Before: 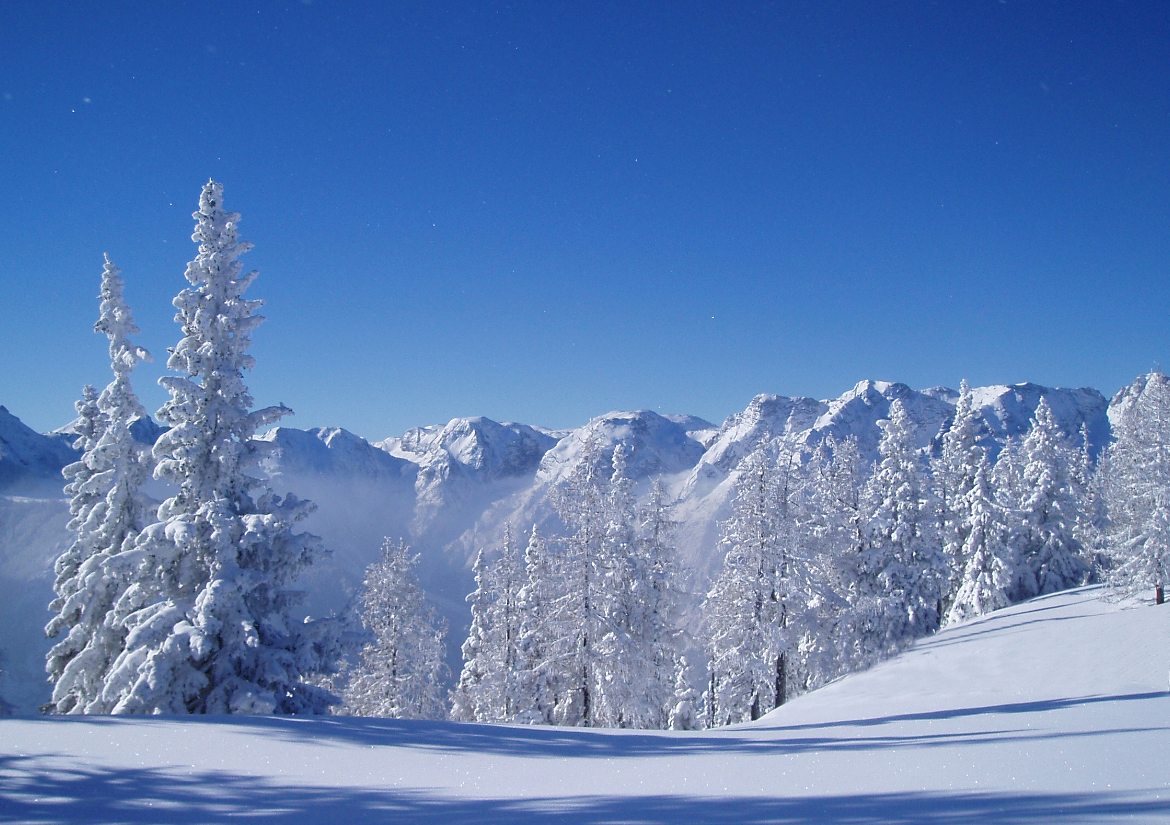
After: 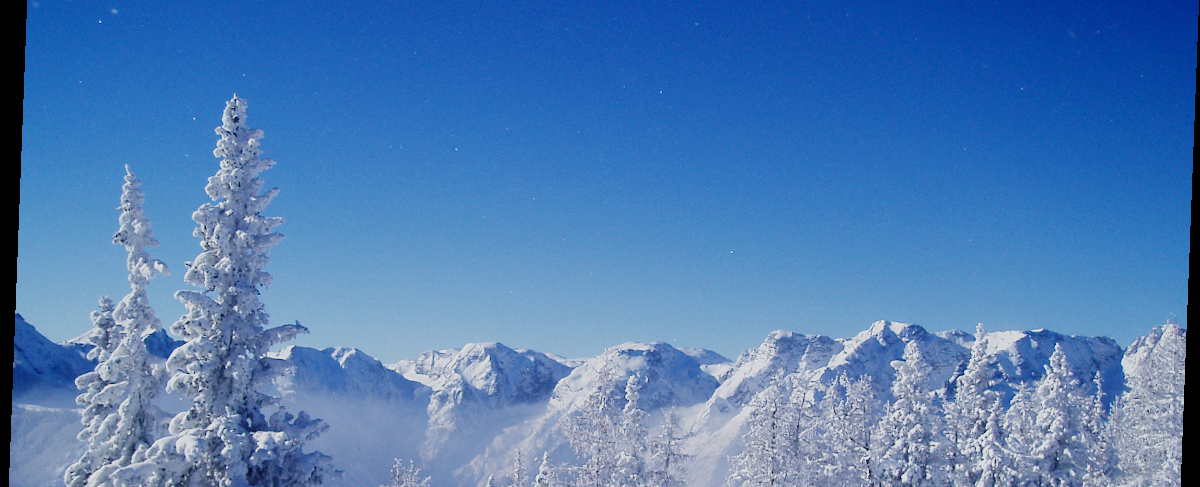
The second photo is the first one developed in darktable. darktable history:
crop and rotate: top 10.605%, bottom 33.274%
sigmoid: contrast 1.69, skew -0.23, preserve hue 0%, red attenuation 0.1, red rotation 0.035, green attenuation 0.1, green rotation -0.017, blue attenuation 0.15, blue rotation -0.052, base primaries Rec2020
rotate and perspective: rotation 2.17°, automatic cropping off
